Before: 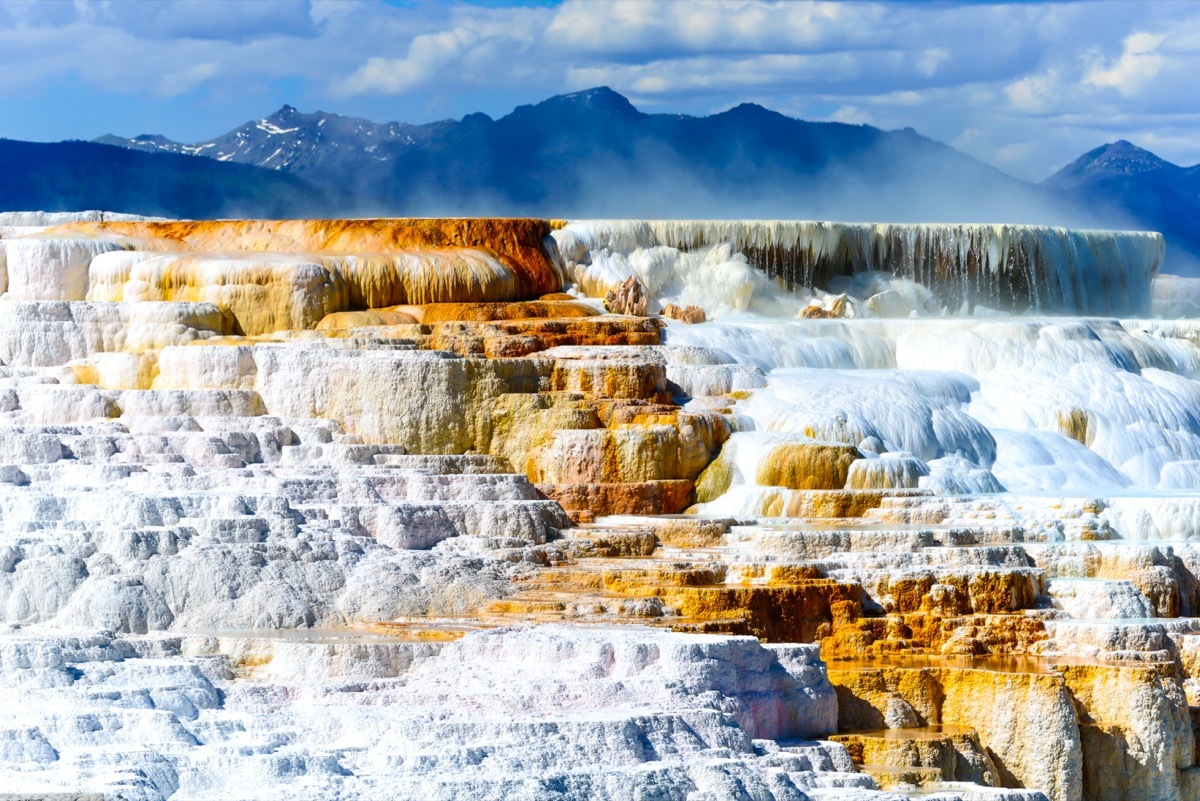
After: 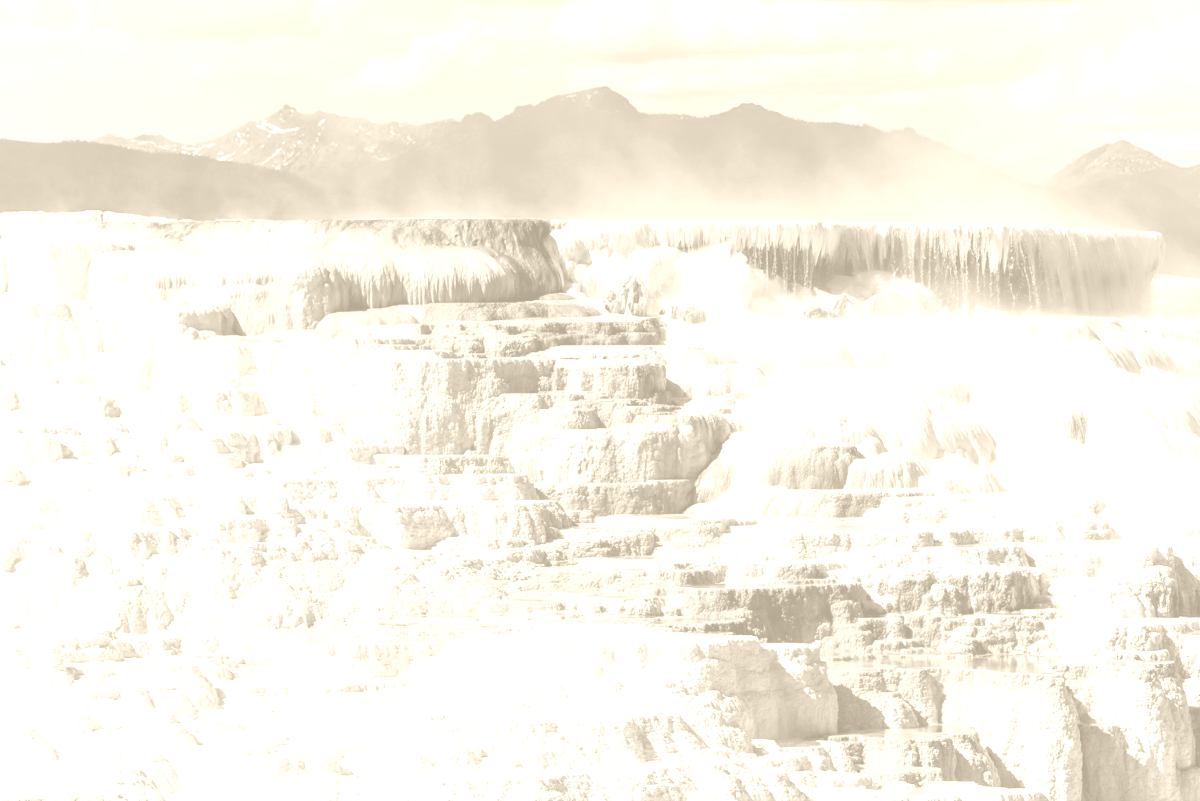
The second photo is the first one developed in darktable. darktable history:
colorize: hue 36°, saturation 71%, lightness 80.79%
color calibration: output gray [0.267, 0.423, 0.261, 0], illuminant same as pipeline (D50), adaptation none (bypass)
